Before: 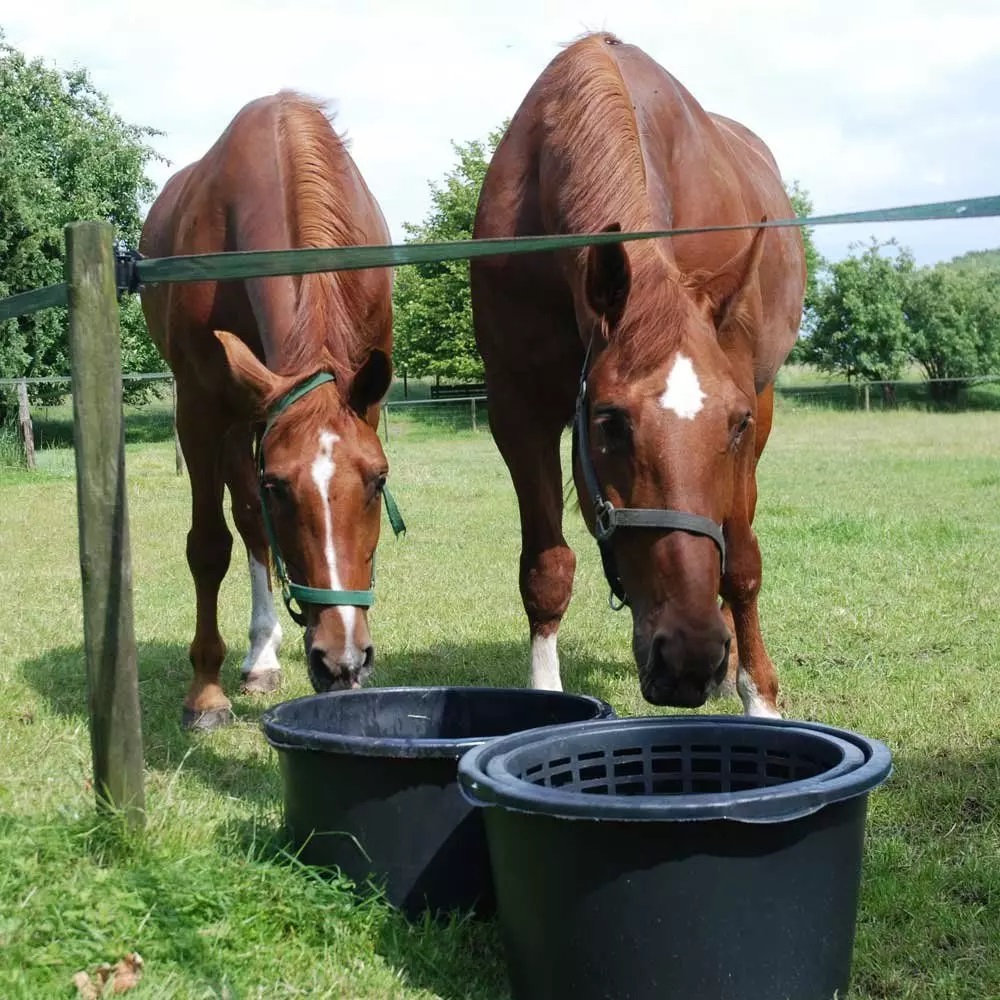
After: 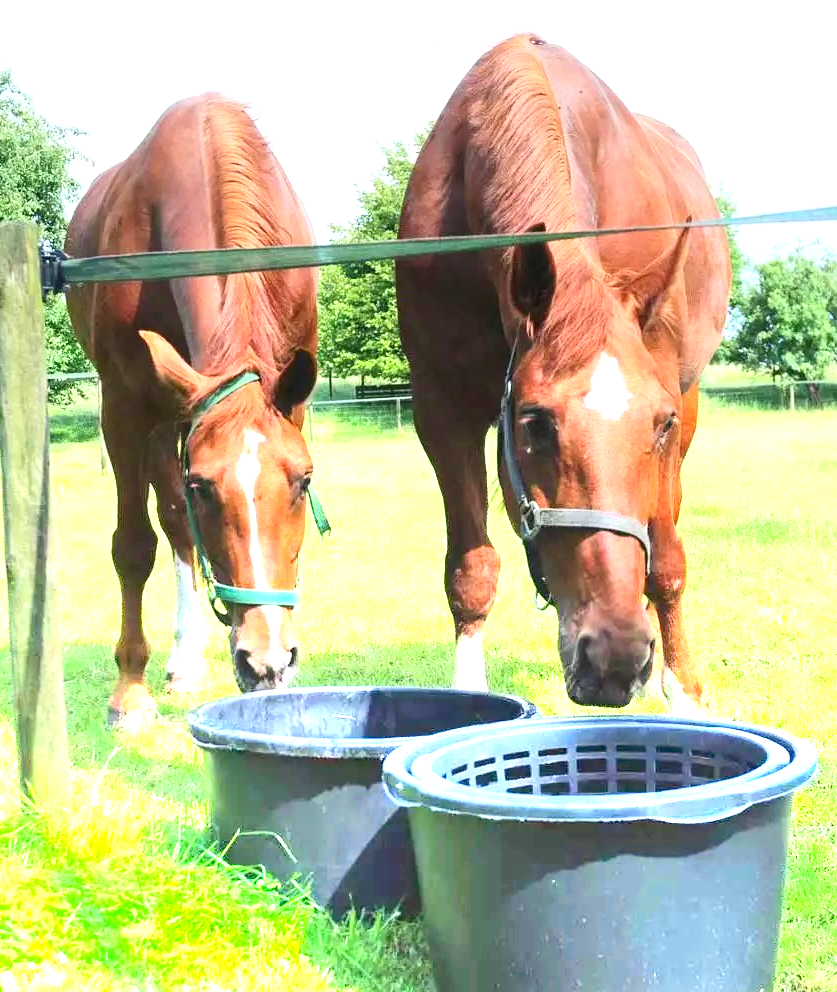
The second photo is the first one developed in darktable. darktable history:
crop: left 7.598%, right 7.873%
graduated density: density -3.9 EV
exposure: black level correction 0, exposure 0.7 EV, compensate exposure bias true, compensate highlight preservation false
contrast brightness saturation: contrast 0.2, brightness 0.16, saturation 0.22
